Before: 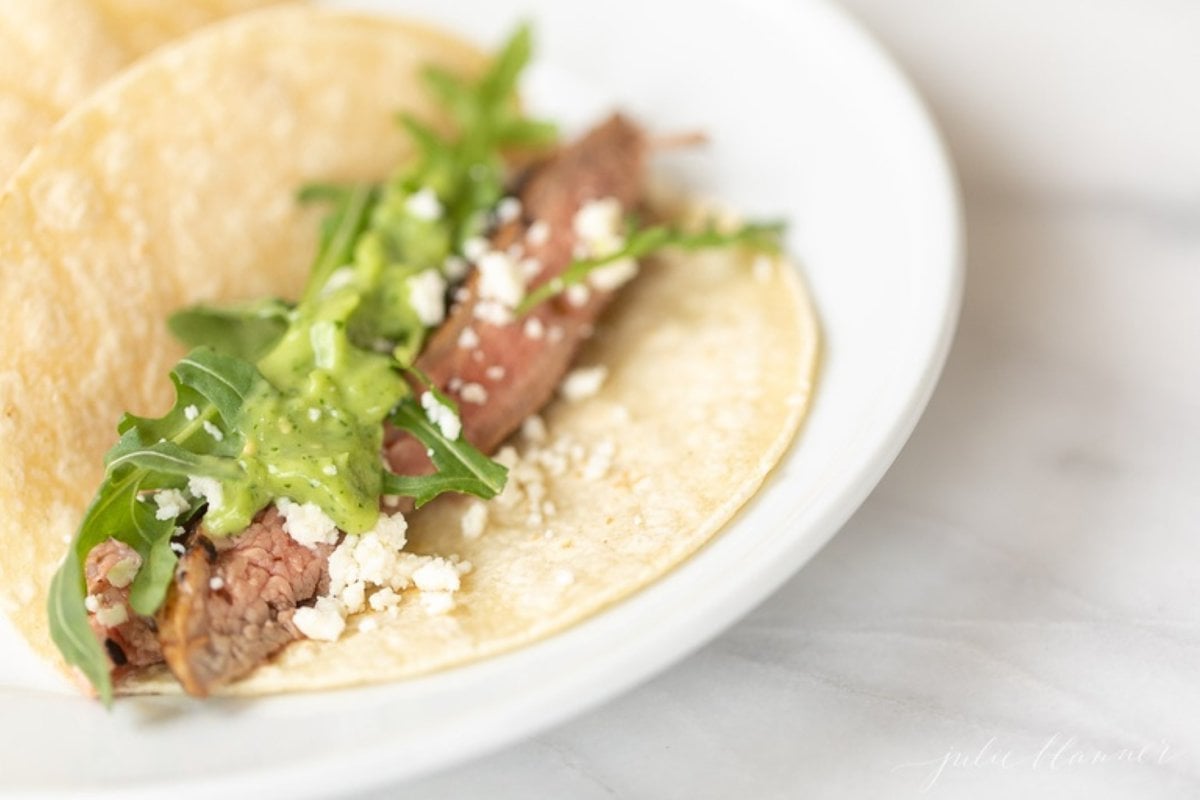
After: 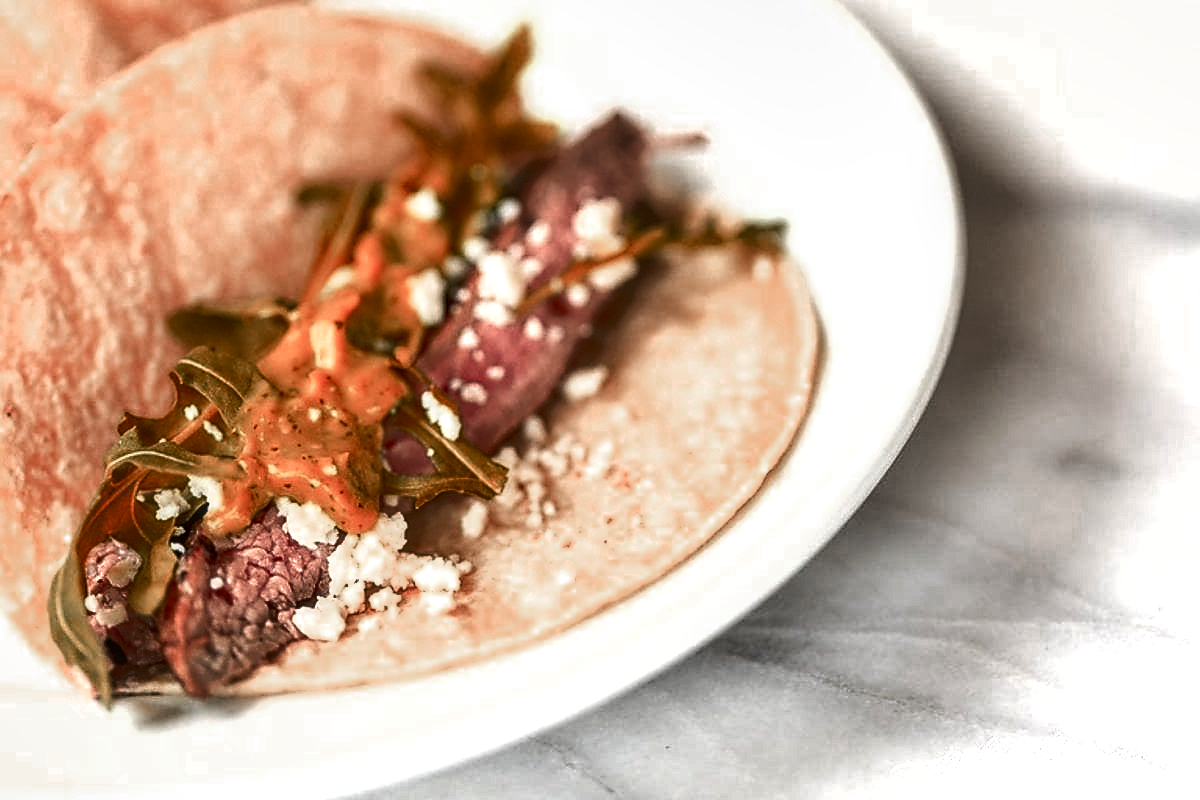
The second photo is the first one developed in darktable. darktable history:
contrast brightness saturation: saturation 0.18
sharpen: radius 1.393, amount 1.262, threshold 0.735
exposure: black level correction 0.009, exposure 0.016 EV, compensate highlight preservation false
shadows and highlights: radius 117.88, shadows 42.36, highlights -61.91, shadows color adjustment 99.16%, highlights color adjustment 0.779%, soften with gaussian
color zones: curves: ch0 [(0.006, 0.385) (0.143, 0.563) (0.243, 0.321) (0.352, 0.464) (0.516, 0.456) (0.625, 0.5) (0.75, 0.5) (0.875, 0.5)]; ch1 [(0, 0.5) (0.134, 0.504) (0.246, 0.463) (0.421, 0.515) (0.5, 0.56) (0.625, 0.5) (0.75, 0.5) (0.875, 0.5)]; ch2 [(0, 0.5) (0.131, 0.426) (0.307, 0.289) (0.38, 0.188) (0.513, 0.216) (0.625, 0.548) (0.75, 0.468) (0.838, 0.396) (0.971, 0.311)]
local contrast: on, module defaults
tone equalizer: -8 EV -0.422 EV, -7 EV -0.406 EV, -6 EV -0.331 EV, -5 EV -0.184 EV, -3 EV 0.231 EV, -2 EV 0.356 EV, -1 EV 0.402 EV, +0 EV 0.429 EV, mask exposure compensation -0.502 EV
